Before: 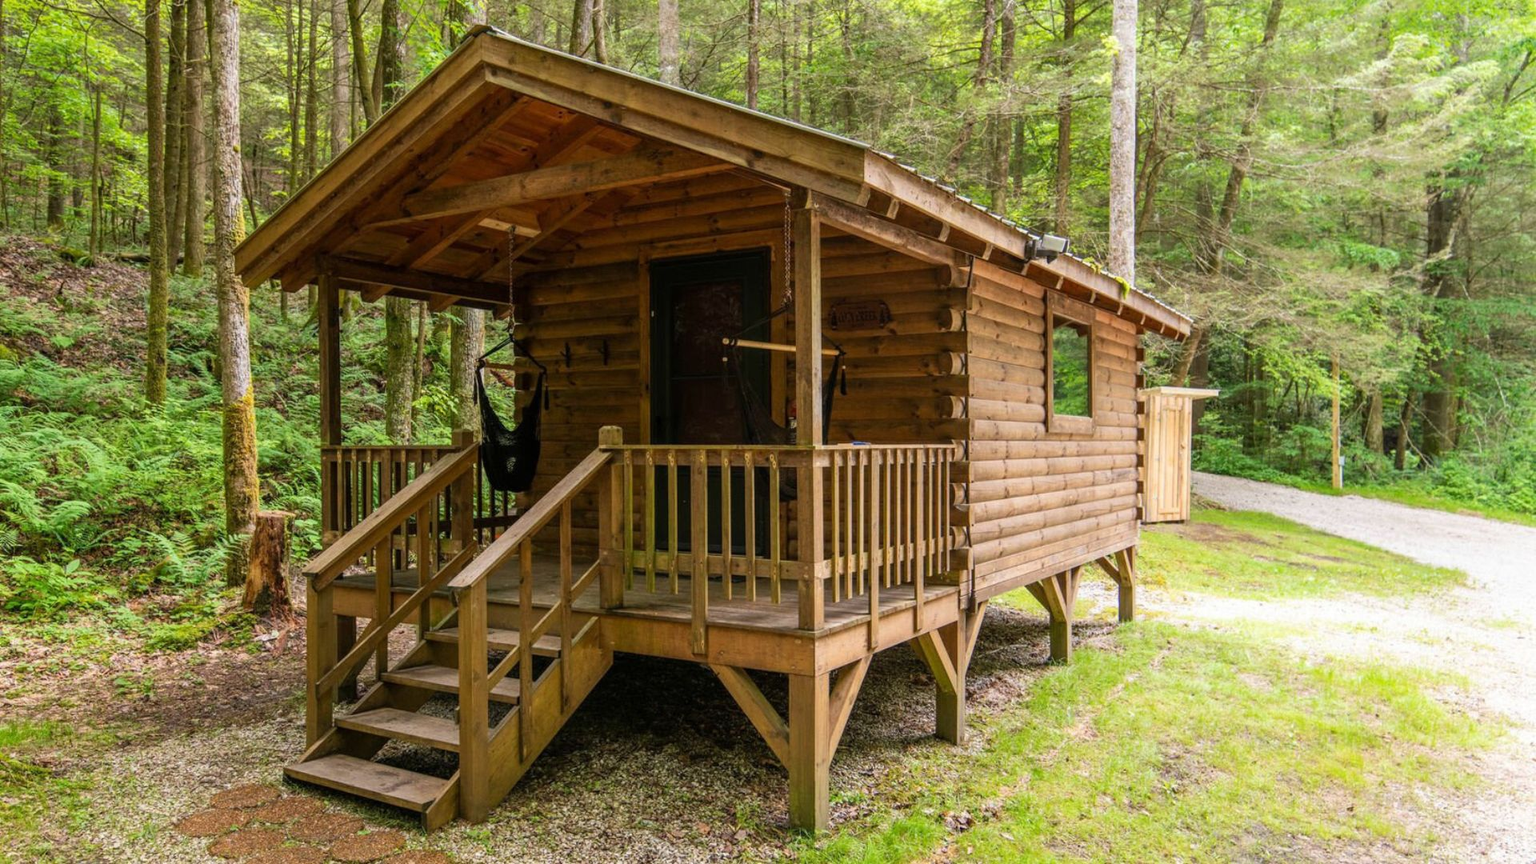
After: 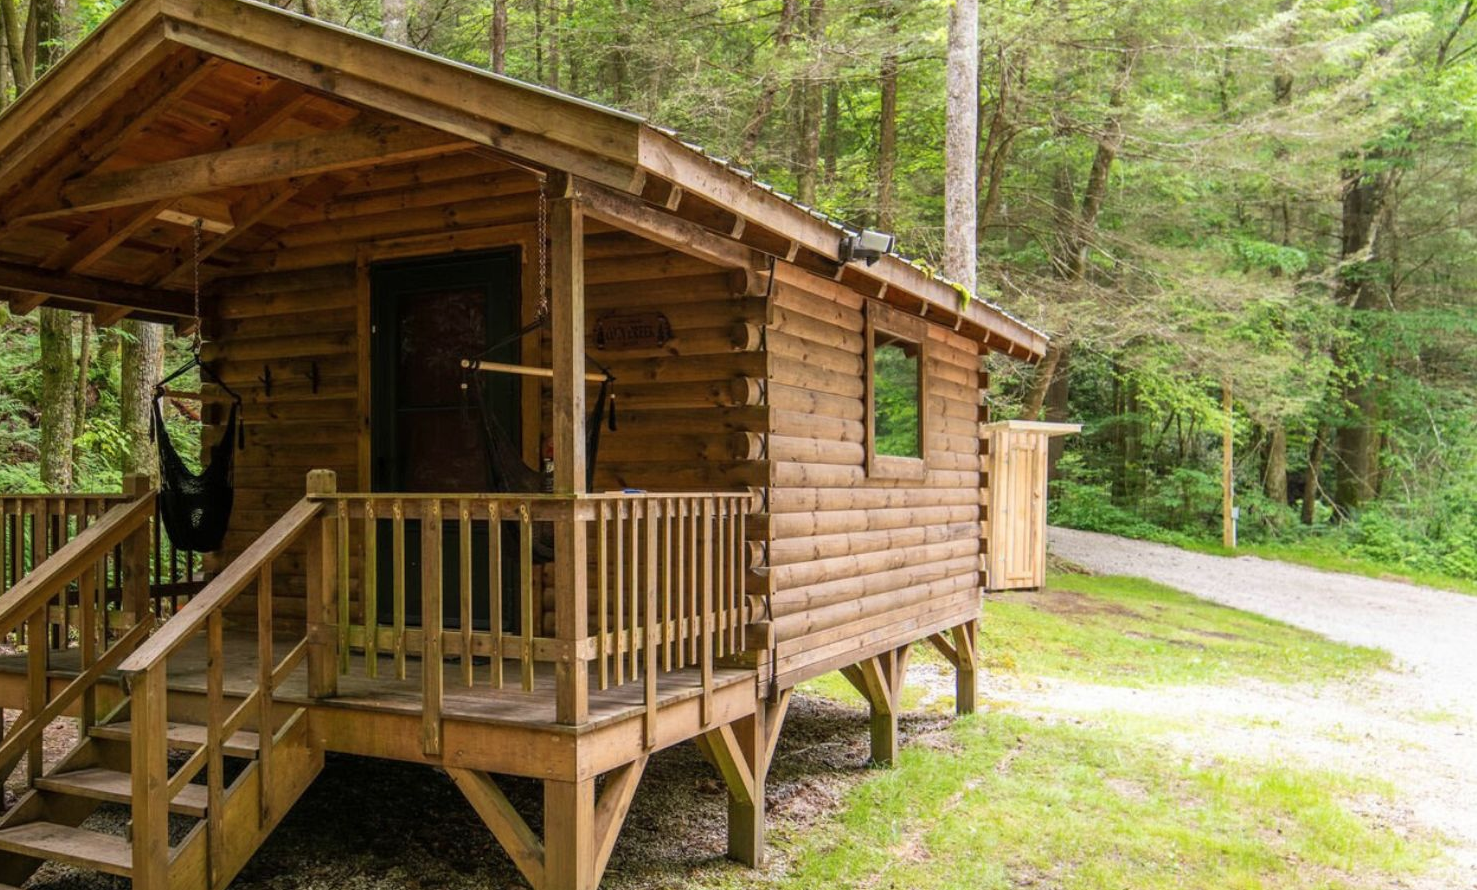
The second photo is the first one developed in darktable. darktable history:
crop: left 23.068%, top 5.892%, bottom 11.66%
contrast brightness saturation: saturation -0.05
